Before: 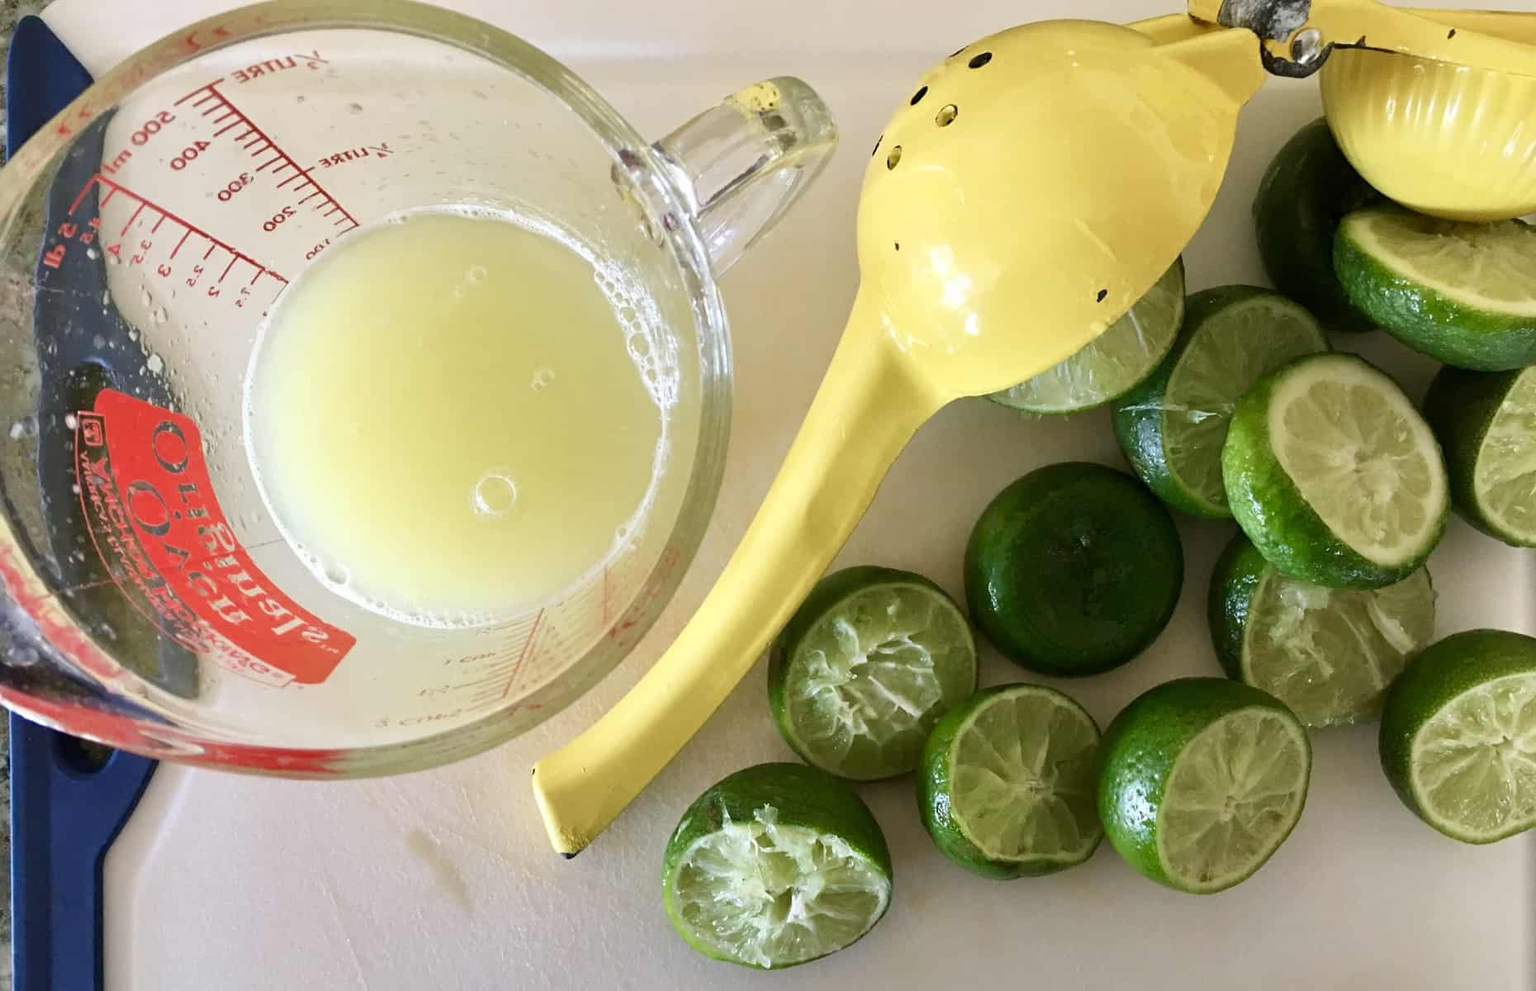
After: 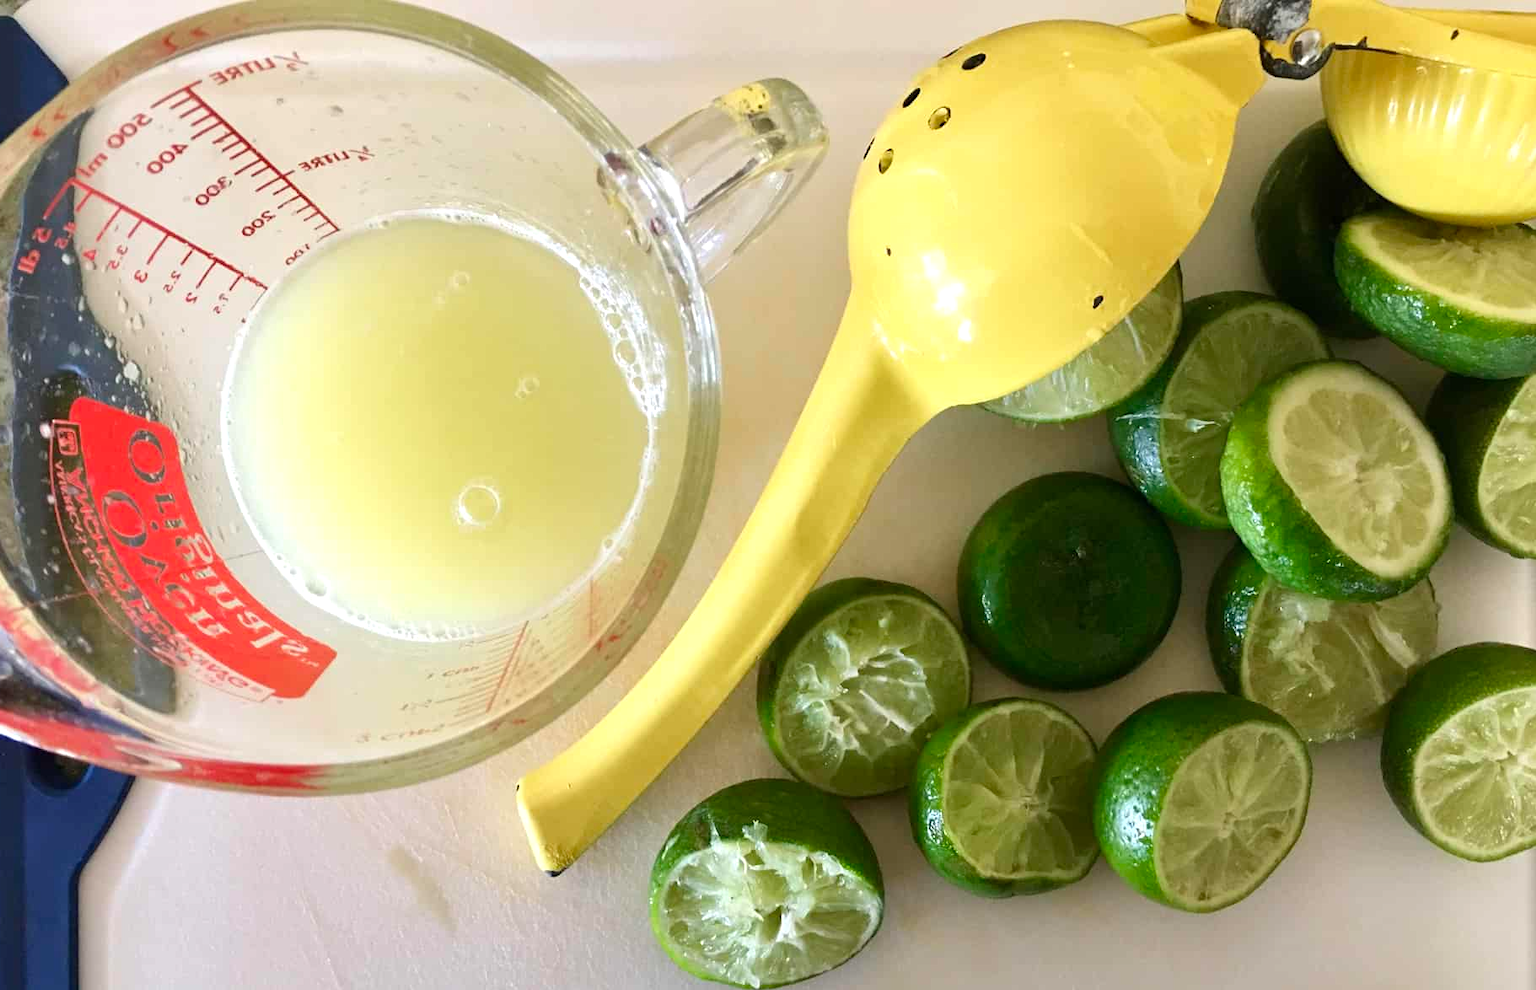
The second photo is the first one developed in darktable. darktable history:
crop: left 1.743%, right 0.268%, bottom 2.011%
exposure: black level correction 0, exposure 0.2 EV, compensate exposure bias true, compensate highlight preservation false
